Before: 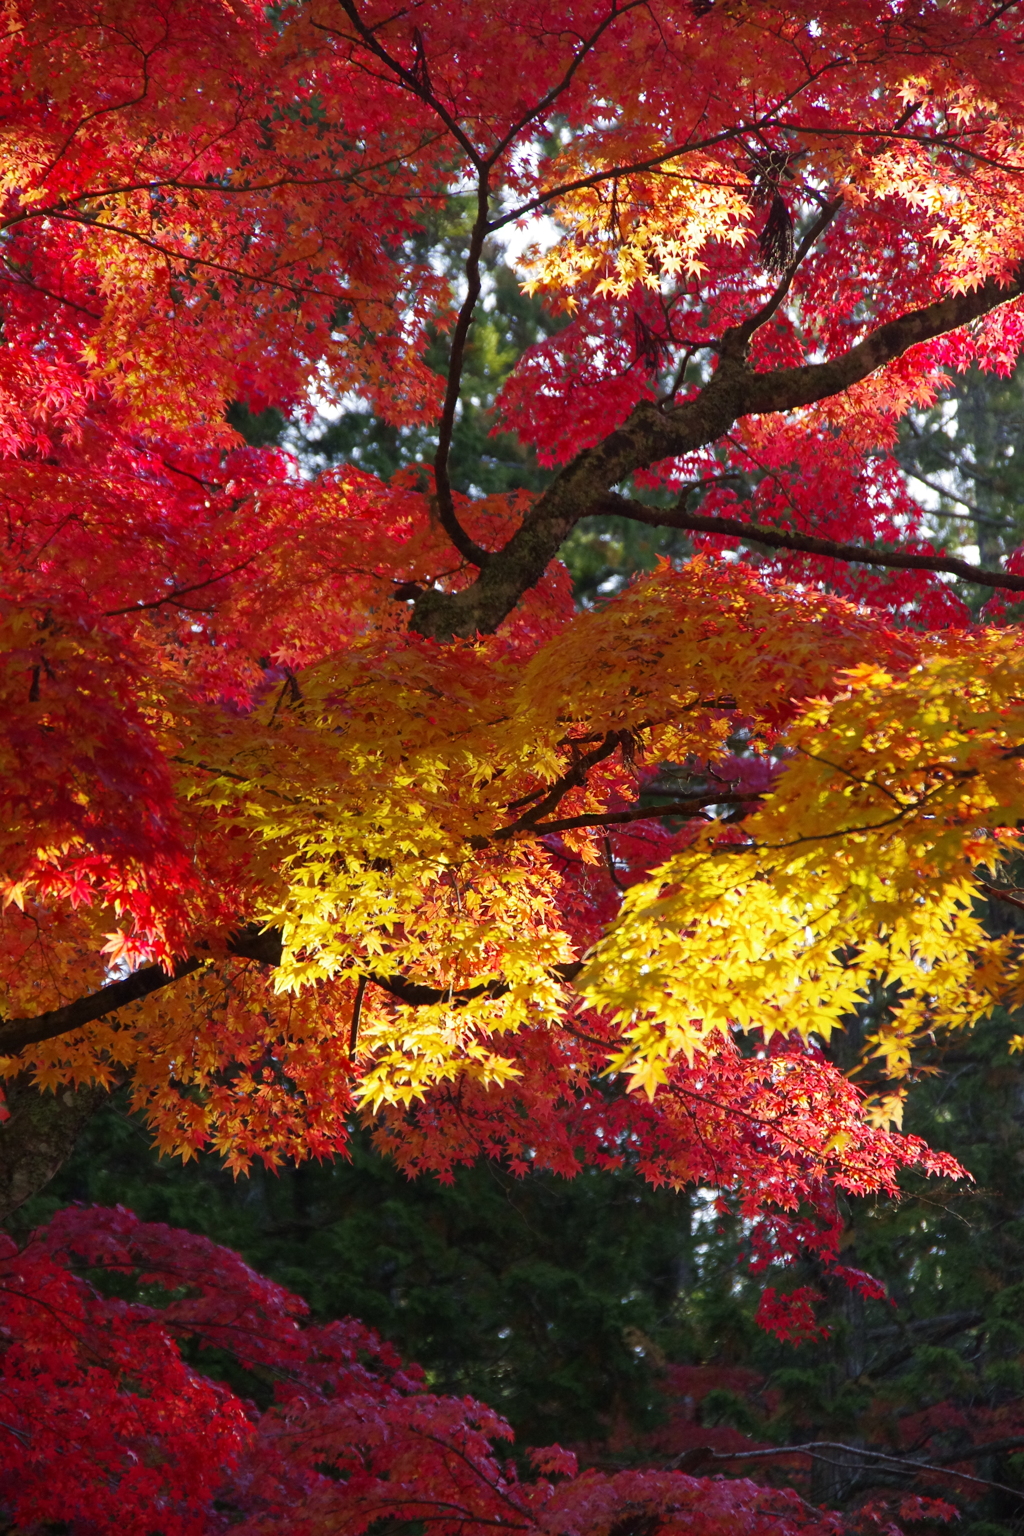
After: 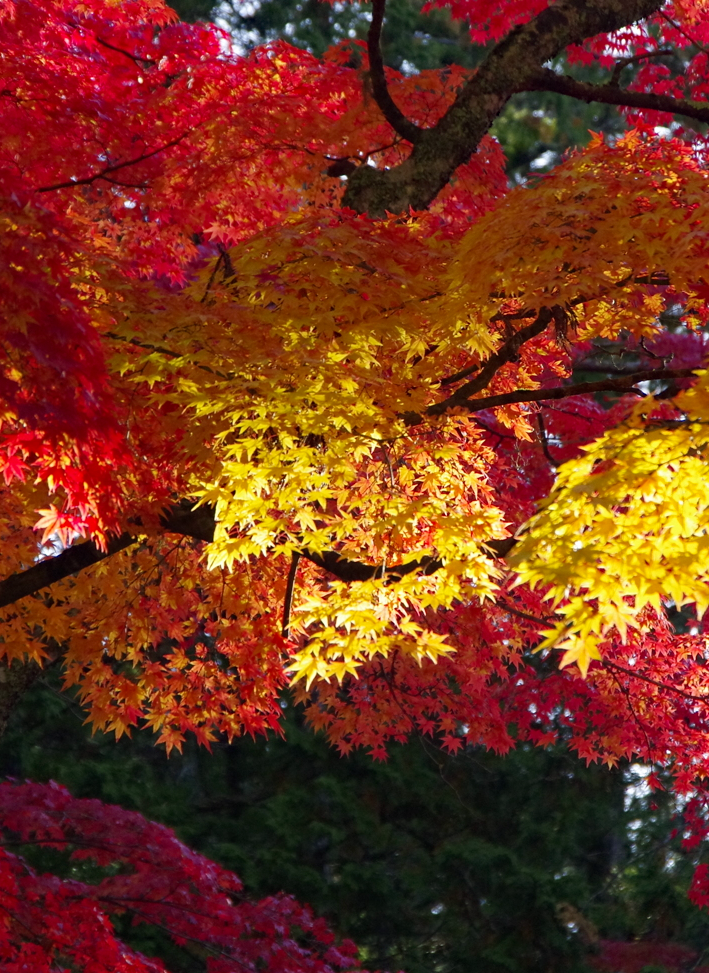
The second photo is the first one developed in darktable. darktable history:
haze removal: strength 0.291, distance 0.245, compatibility mode true, adaptive false
exposure: compensate highlight preservation false
crop: left 6.6%, top 27.643%, right 24.15%, bottom 8.947%
